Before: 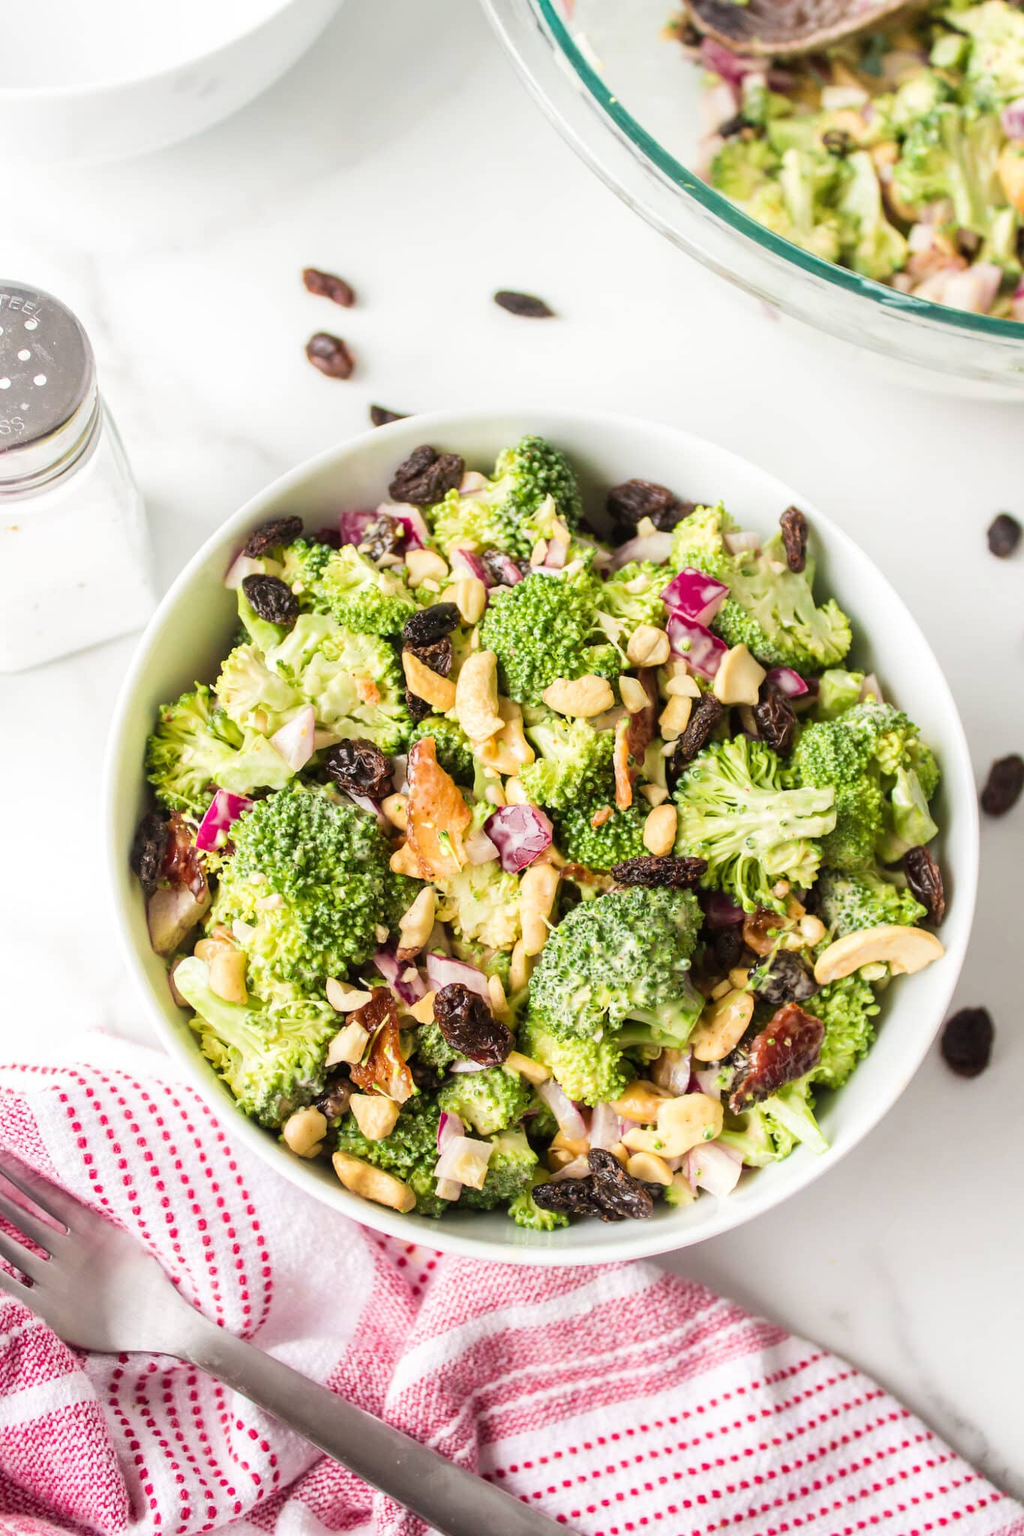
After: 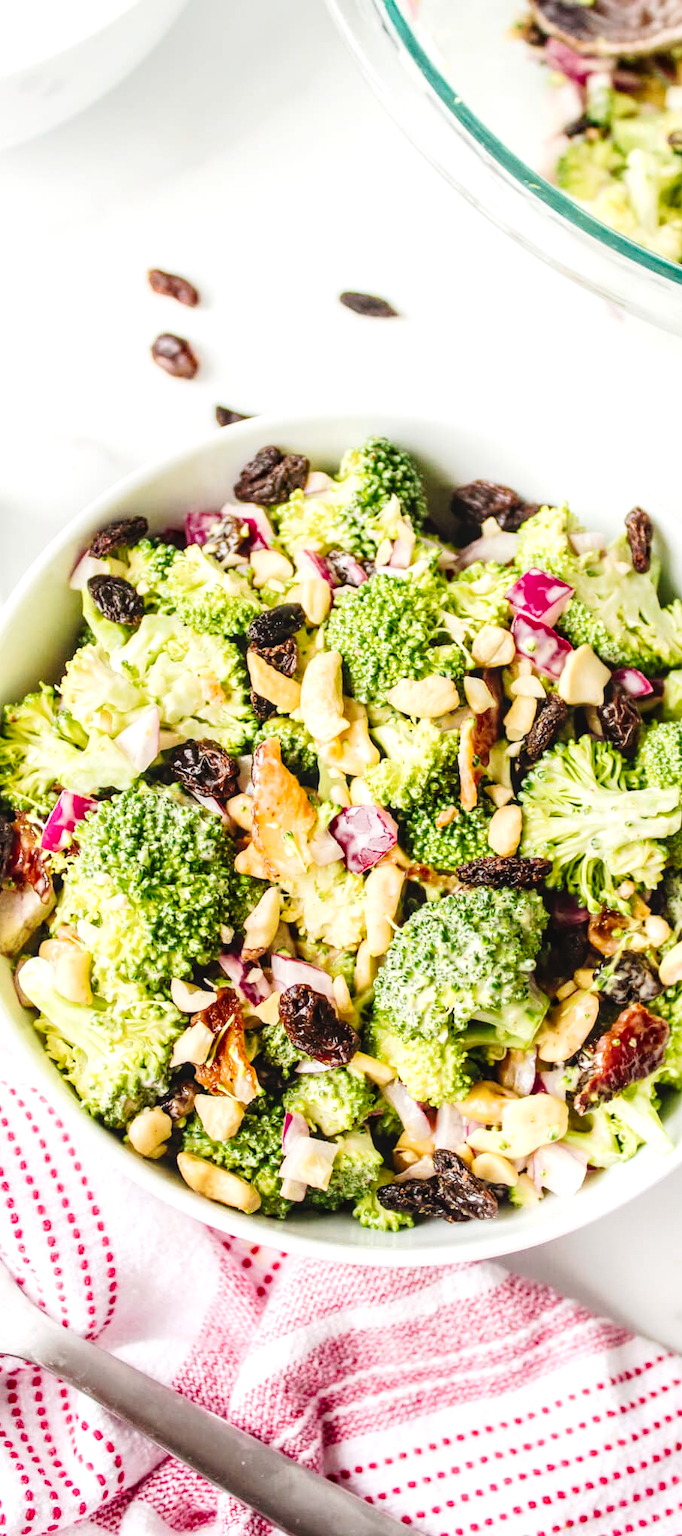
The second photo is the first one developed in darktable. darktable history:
crop and rotate: left 15.175%, right 18.105%
tone curve: curves: ch0 [(0, 0) (0.003, 0.013) (0.011, 0.016) (0.025, 0.021) (0.044, 0.029) (0.069, 0.039) (0.1, 0.056) (0.136, 0.085) (0.177, 0.14) (0.224, 0.201) (0.277, 0.28) (0.335, 0.372) (0.399, 0.475) (0.468, 0.567) (0.543, 0.643) (0.623, 0.722) (0.709, 0.801) (0.801, 0.859) (0.898, 0.927) (1, 1)], preserve colors none
shadows and highlights: shadows -12.84, white point adjustment 3.93, highlights 27.12
local contrast: on, module defaults
